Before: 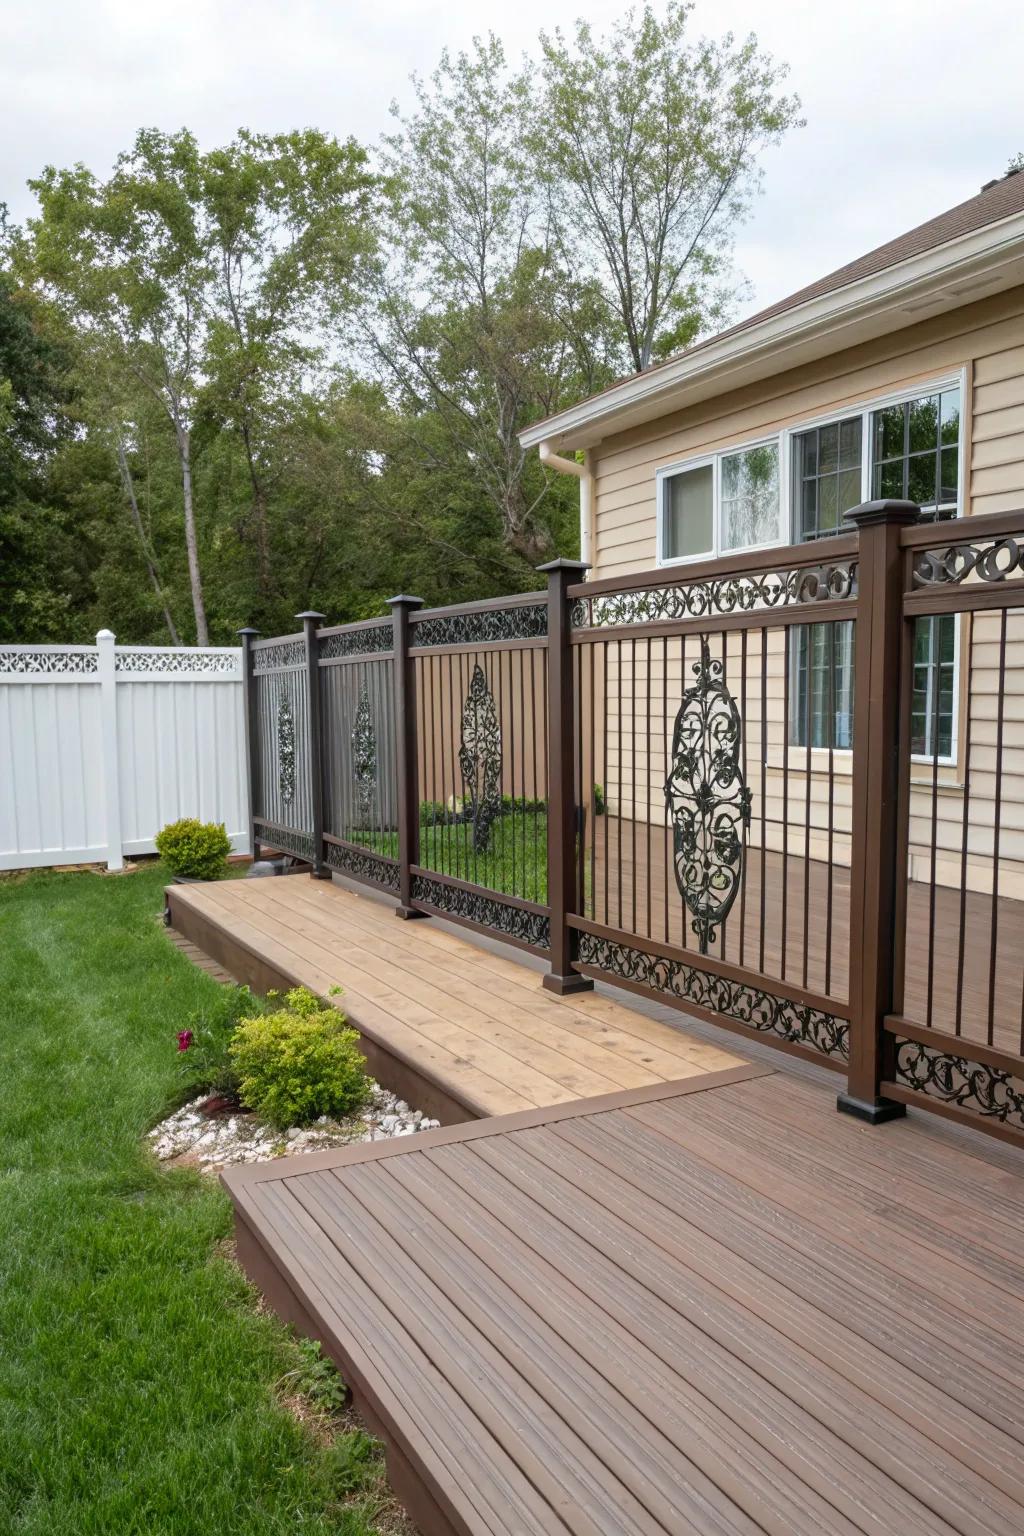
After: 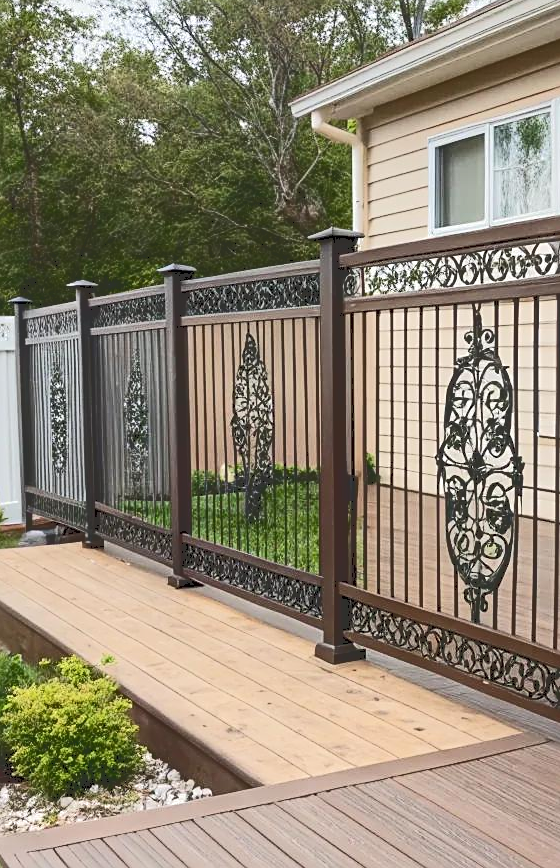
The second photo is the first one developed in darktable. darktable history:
crop and rotate: left 22.276%, top 21.561%, right 22.968%, bottom 21.88%
sharpen: on, module defaults
tone curve: curves: ch0 [(0, 0) (0.003, 0.19) (0.011, 0.192) (0.025, 0.192) (0.044, 0.194) (0.069, 0.196) (0.1, 0.197) (0.136, 0.198) (0.177, 0.216) (0.224, 0.236) (0.277, 0.269) (0.335, 0.331) (0.399, 0.418) (0.468, 0.515) (0.543, 0.621) (0.623, 0.725) (0.709, 0.804) (0.801, 0.859) (0.898, 0.913) (1, 1)], color space Lab, independent channels, preserve colors none
